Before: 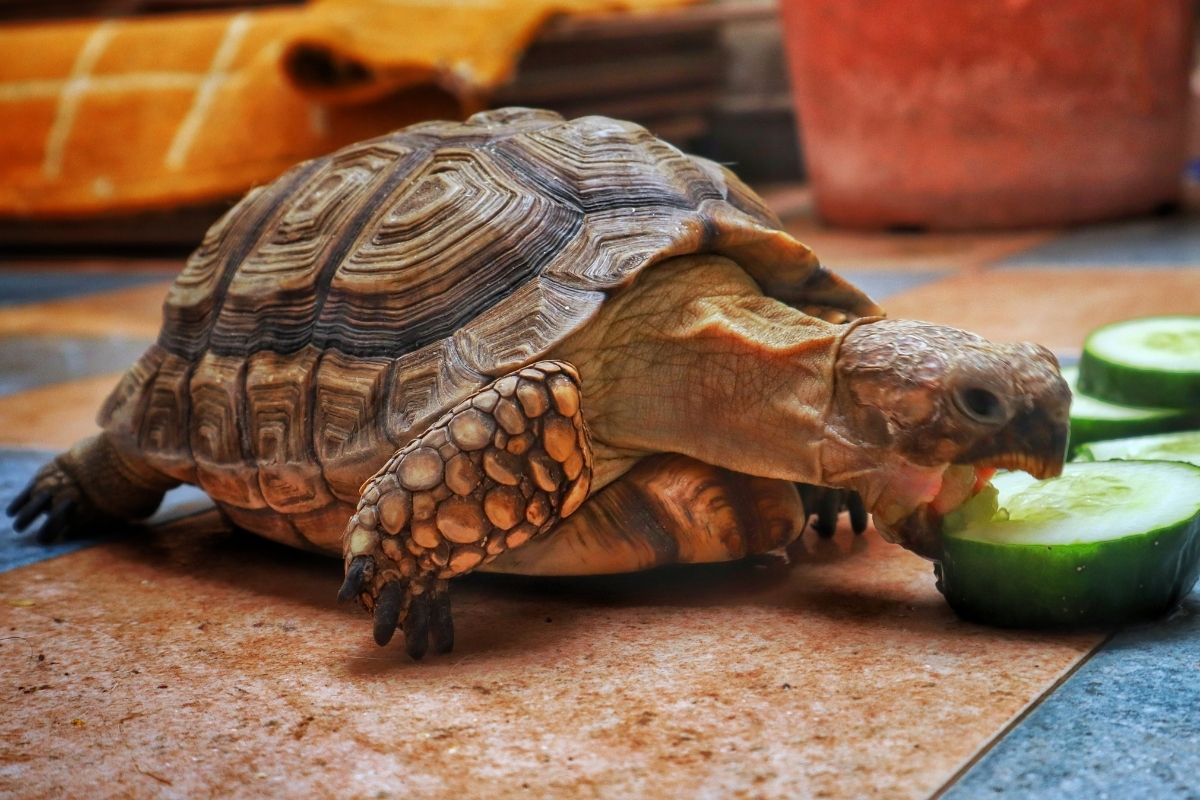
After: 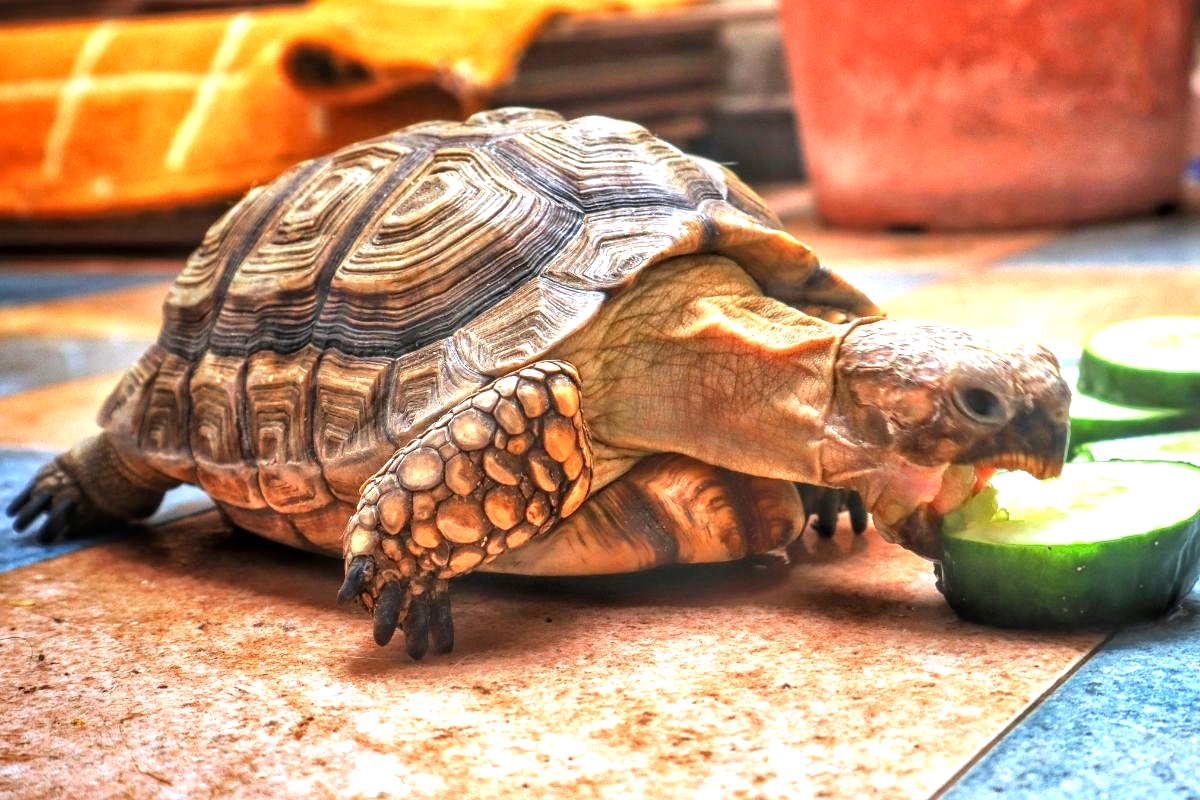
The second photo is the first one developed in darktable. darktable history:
exposure: black level correction 0, exposure 1.284 EV, compensate highlight preservation false
local contrast: on, module defaults
